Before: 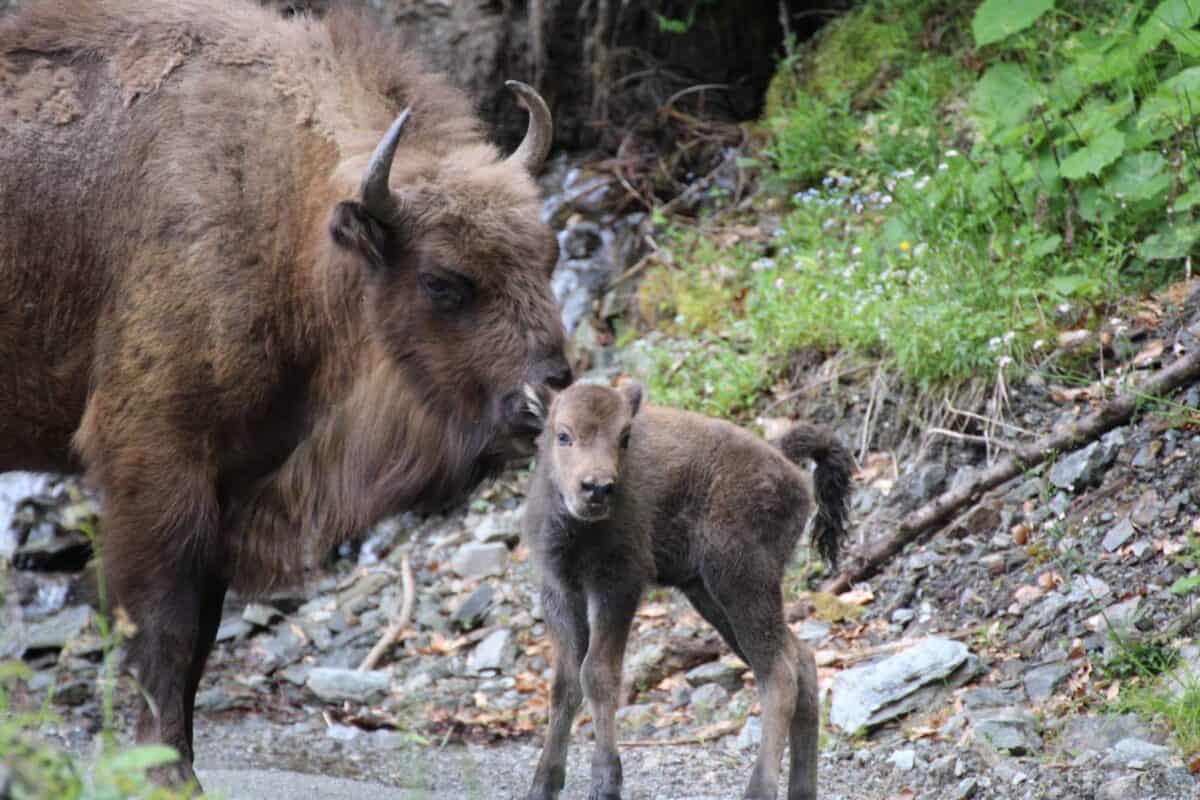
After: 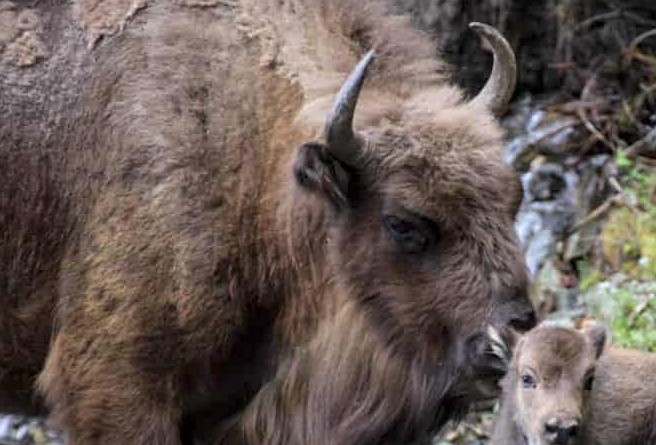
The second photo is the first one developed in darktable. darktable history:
sharpen: amount 0.205
crop and rotate: left 3.044%, top 7.416%, right 42.258%, bottom 36.943%
local contrast: on, module defaults
exposure: exposure -0.07 EV, compensate highlight preservation false
